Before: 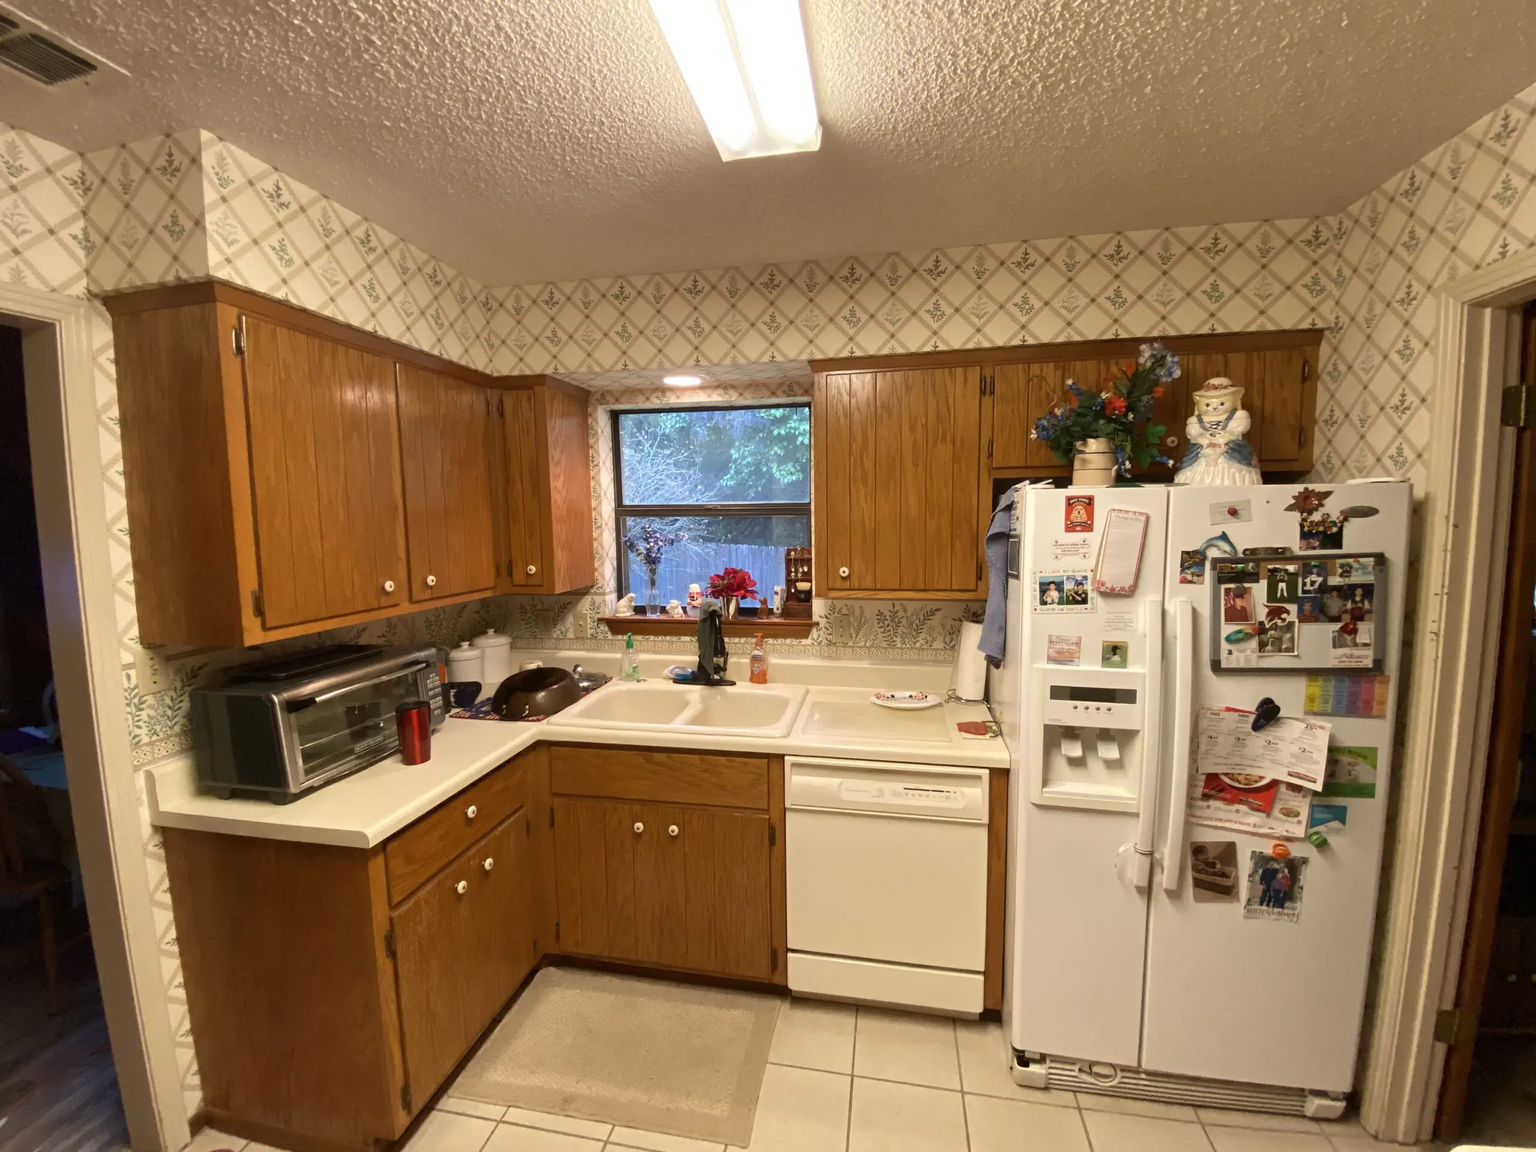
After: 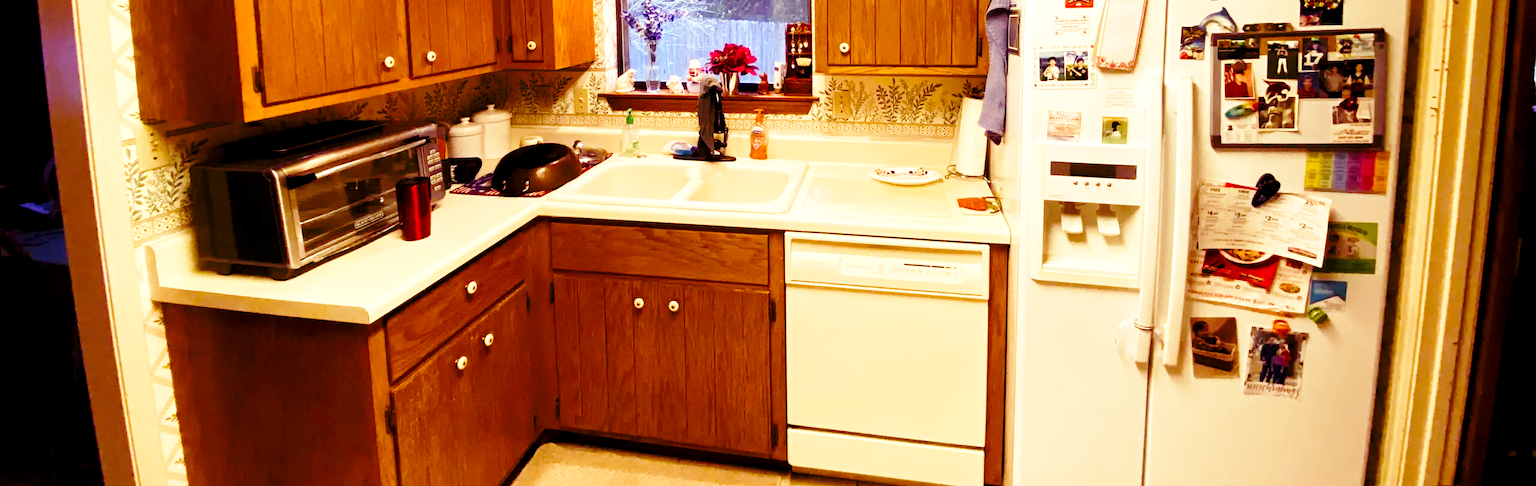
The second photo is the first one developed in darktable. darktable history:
crop: top 45.551%, bottom 12.262%
base curve: curves: ch0 [(0, 0) (0.028, 0.03) (0.121, 0.232) (0.46, 0.748) (0.859, 0.968) (1, 1)], preserve colors none
color balance rgb: shadows lift › luminance -21.66%, shadows lift › chroma 8.98%, shadows lift › hue 283.37°, power › chroma 1.55%, power › hue 25.59°, highlights gain › luminance 6.08%, highlights gain › chroma 2.55%, highlights gain › hue 90°, global offset › luminance -0.87%, perceptual saturation grading › global saturation 27.49%, perceptual saturation grading › highlights -28.39%, perceptual saturation grading › mid-tones 15.22%, perceptual saturation grading › shadows 33.98%, perceptual brilliance grading › highlights 10%, perceptual brilliance grading › mid-tones 5%
